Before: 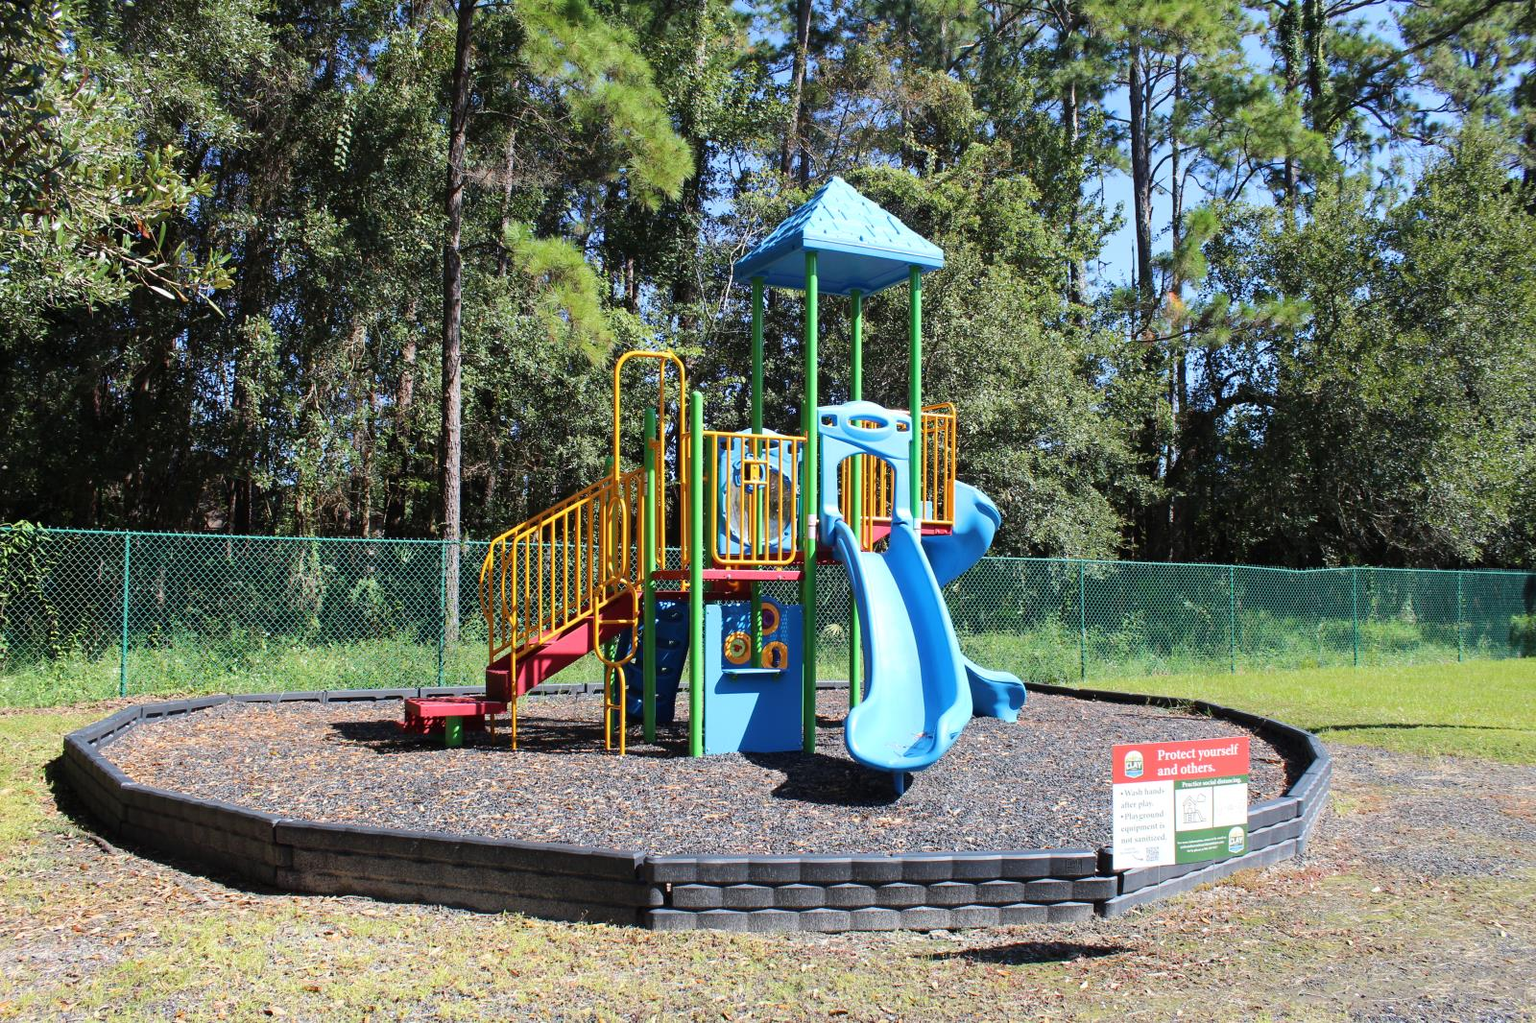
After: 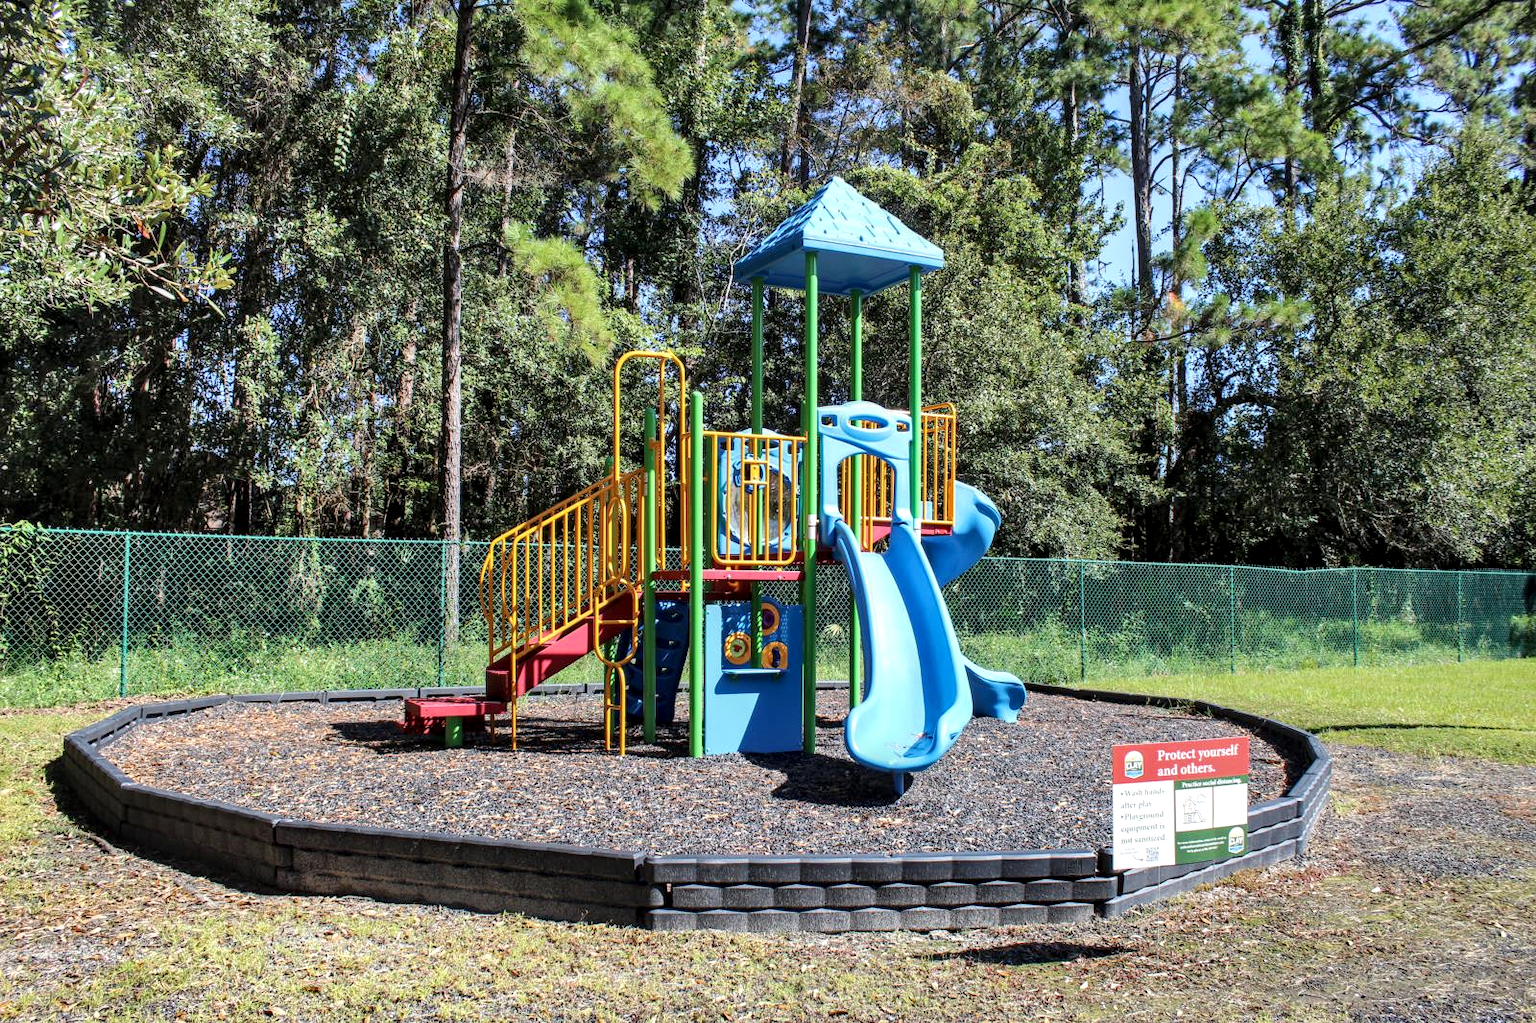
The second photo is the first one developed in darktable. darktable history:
shadows and highlights: shadows 73.33, highlights -60.99, soften with gaussian
local contrast: detail 142%
